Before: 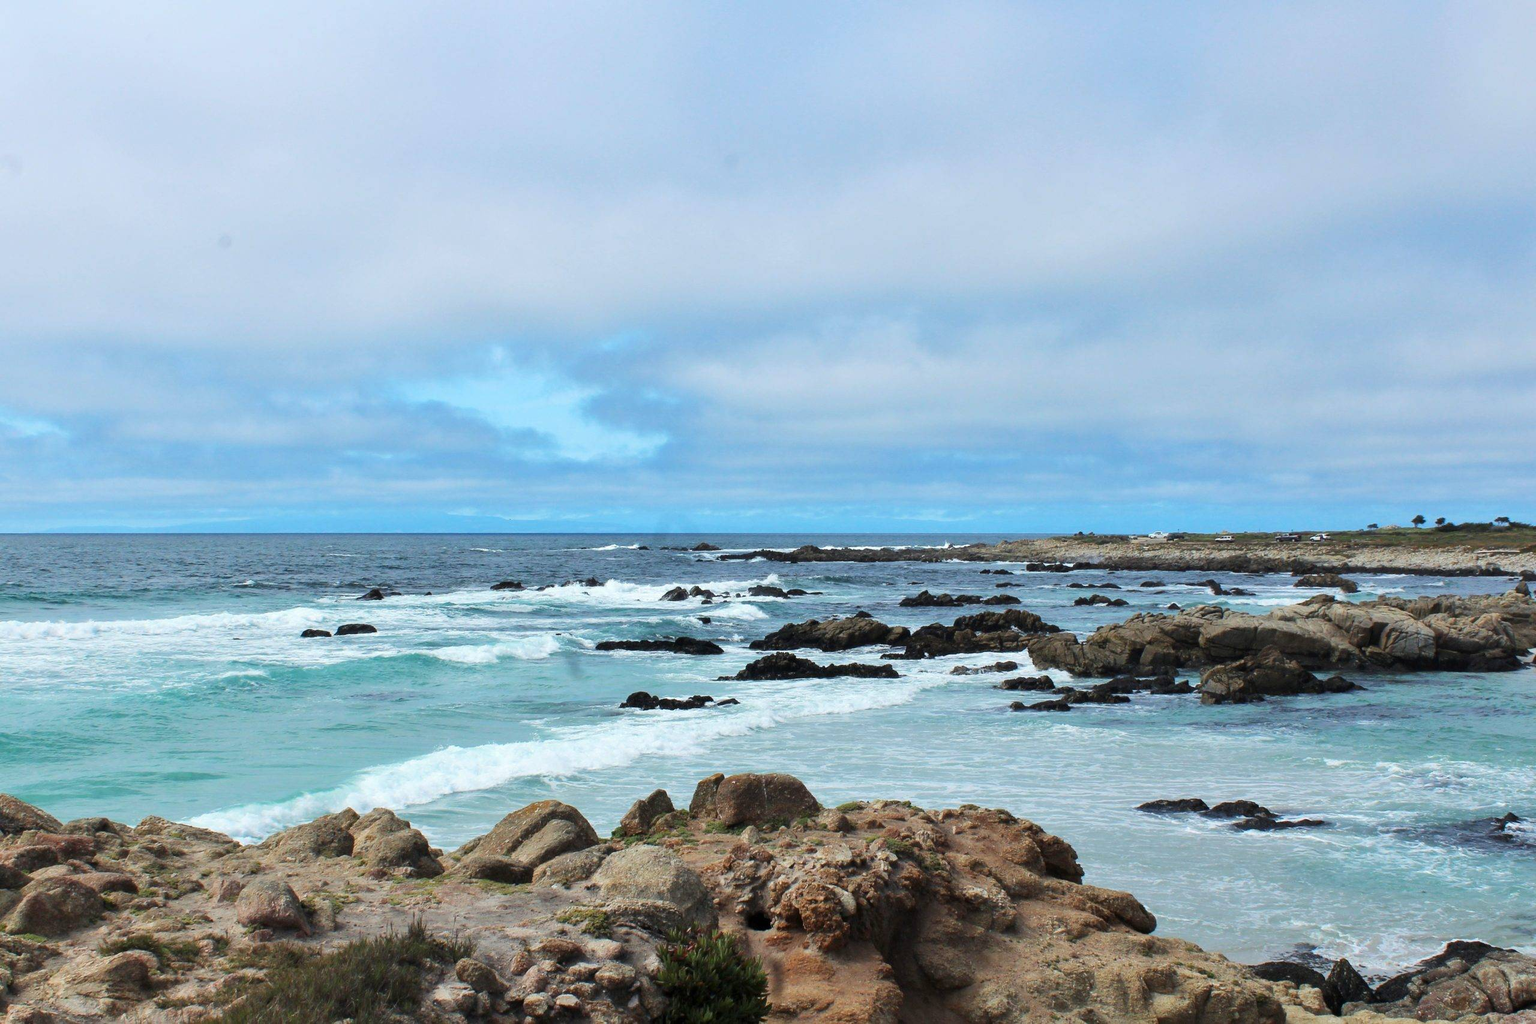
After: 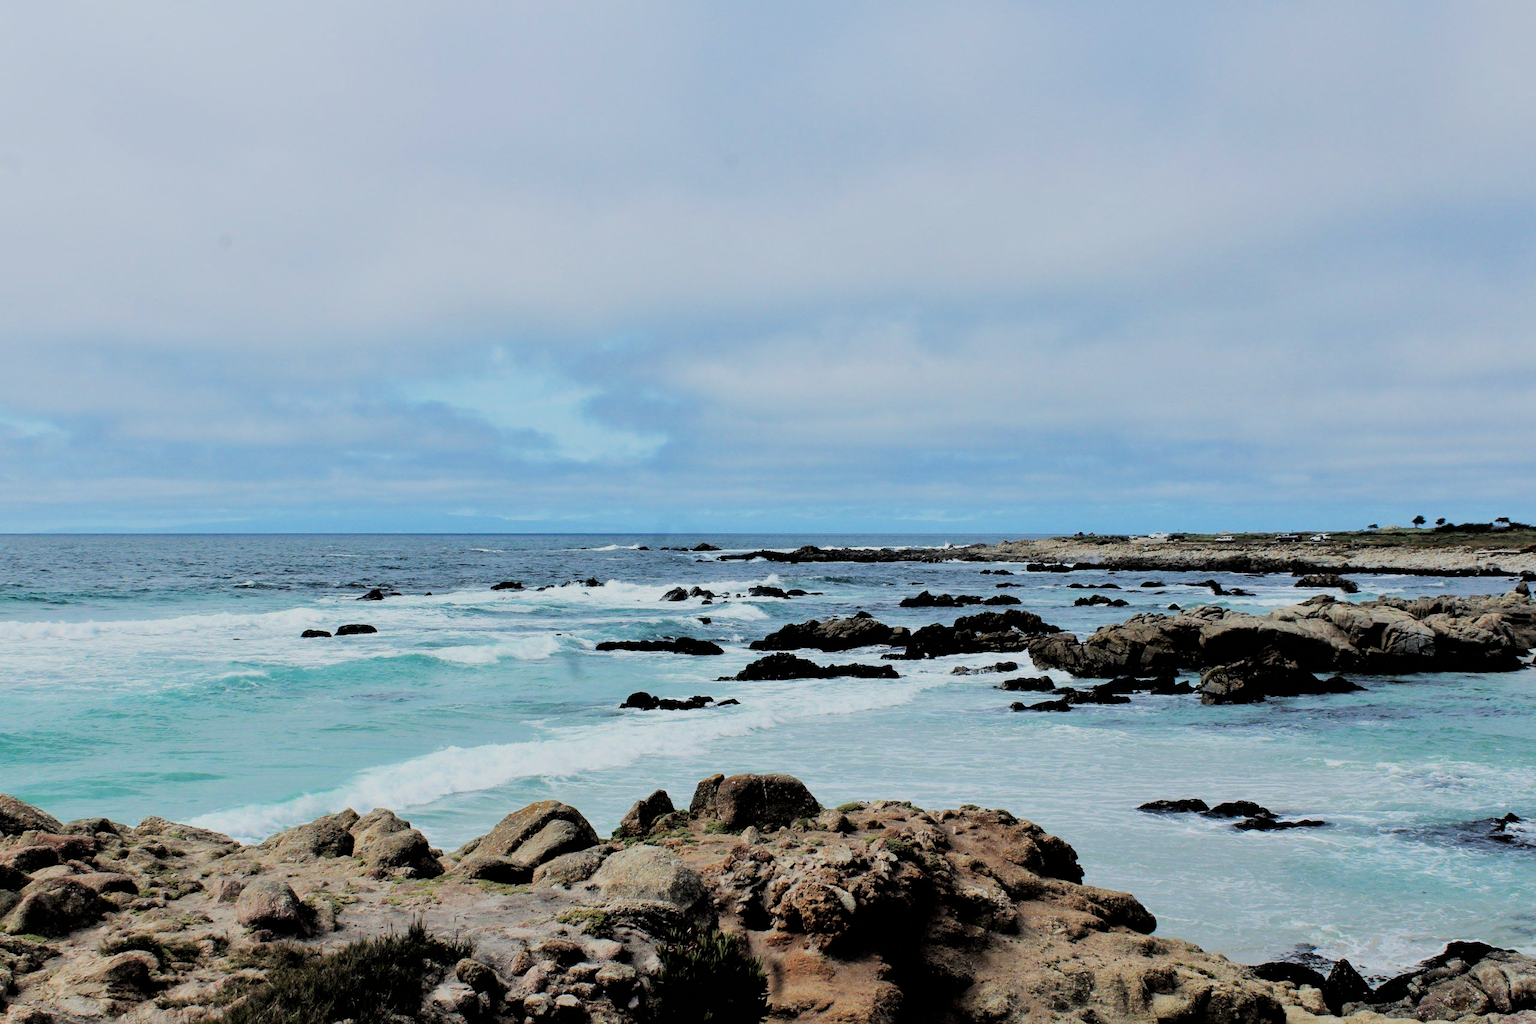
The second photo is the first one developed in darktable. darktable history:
filmic rgb: black relative exposure -2.77 EV, white relative exposure 4.56 EV, hardness 1.7, contrast 1.257
